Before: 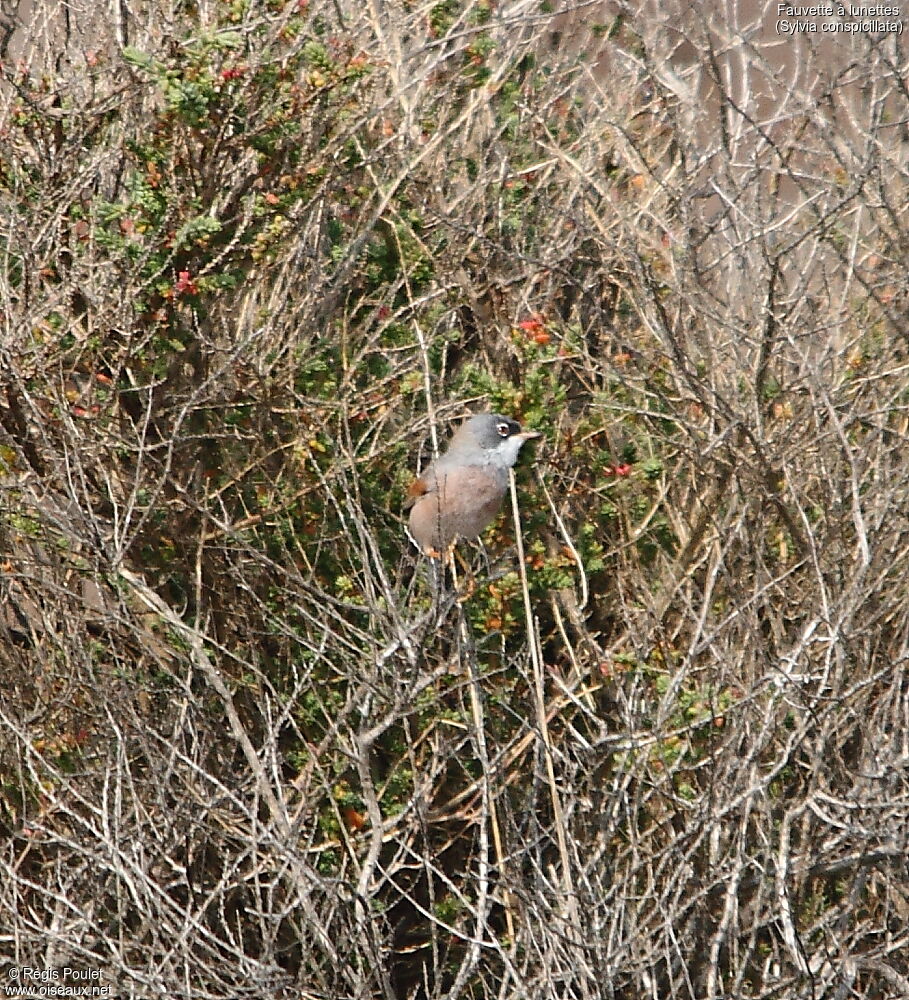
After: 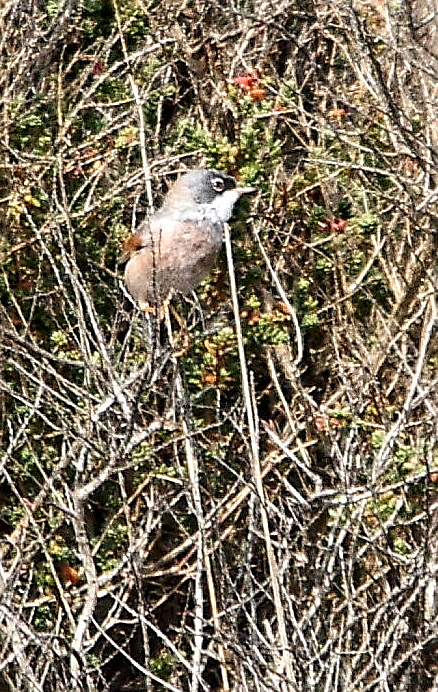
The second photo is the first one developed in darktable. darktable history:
crop: left 31.388%, top 24.502%, right 20.331%, bottom 6.267%
color calibration: illuminant same as pipeline (D50), adaptation none (bypass), x 0.333, y 0.334, temperature 5011.61 K
base curve: preserve colors none
tone equalizer: -8 EV -0.406 EV, -7 EV -0.429 EV, -6 EV -0.316 EV, -5 EV -0.215 EV, -3 EV 0.204 EV, -2 EV 0.342 EV, -1 EV 0.411 EV, +0 EV 0.406 EV, edges refinement/feathering 500, mask exposure compensation -1.57 EV, preserve details no
local contrast: highlights 60%, shadows 59%, detail 160%
sharpen: on, module defaults
